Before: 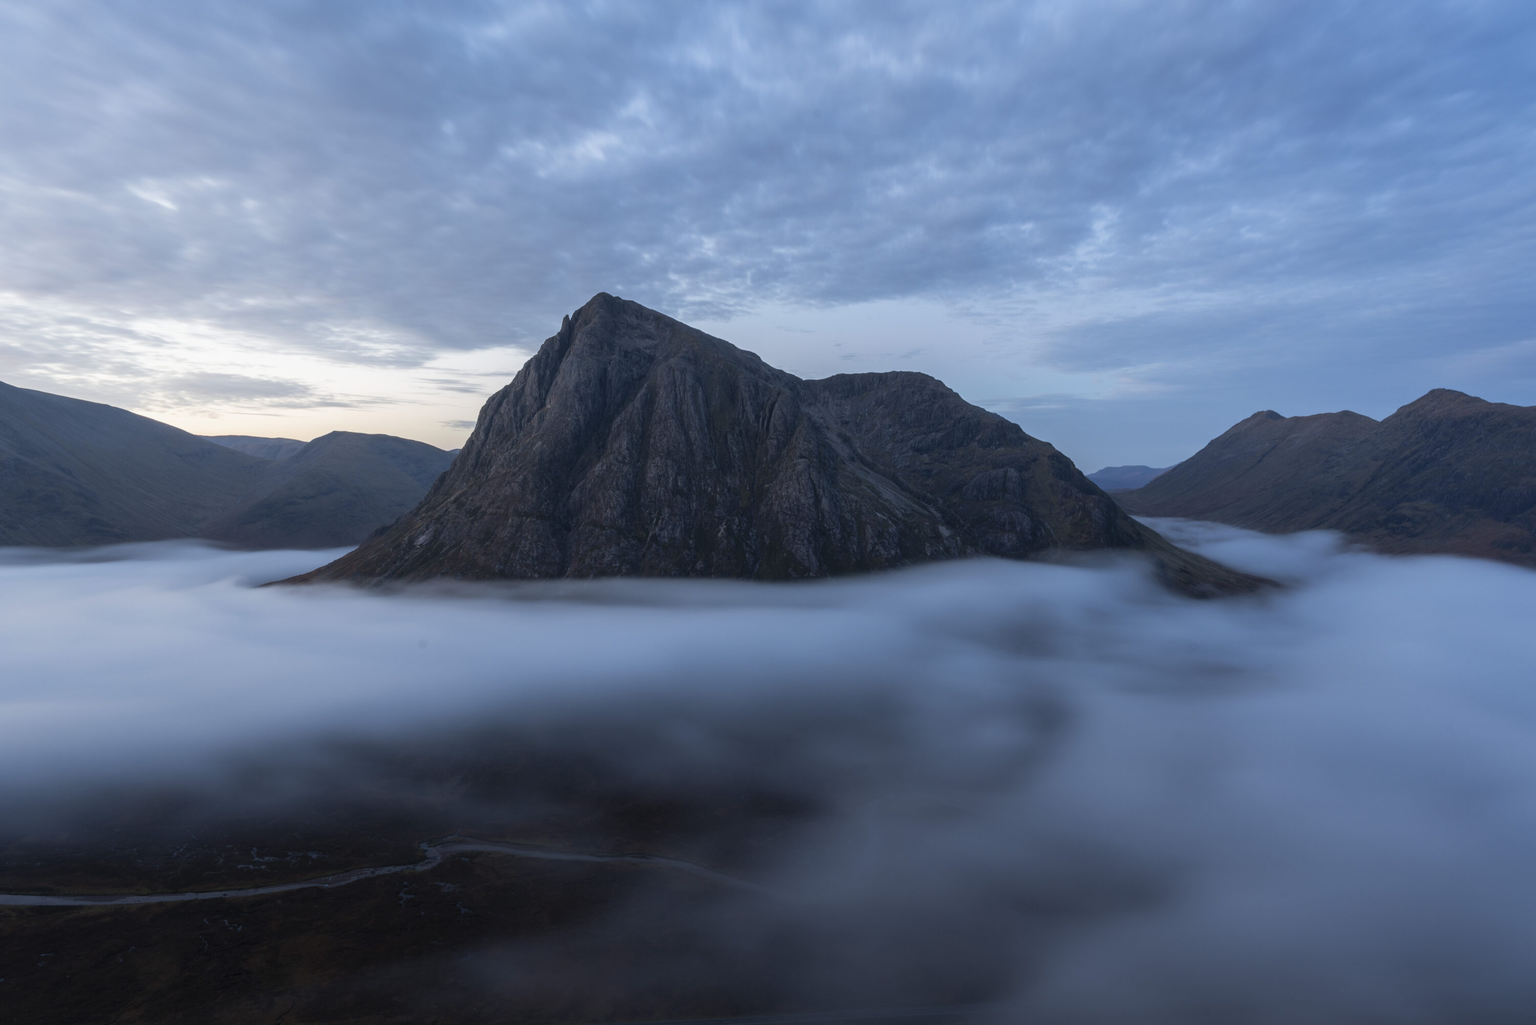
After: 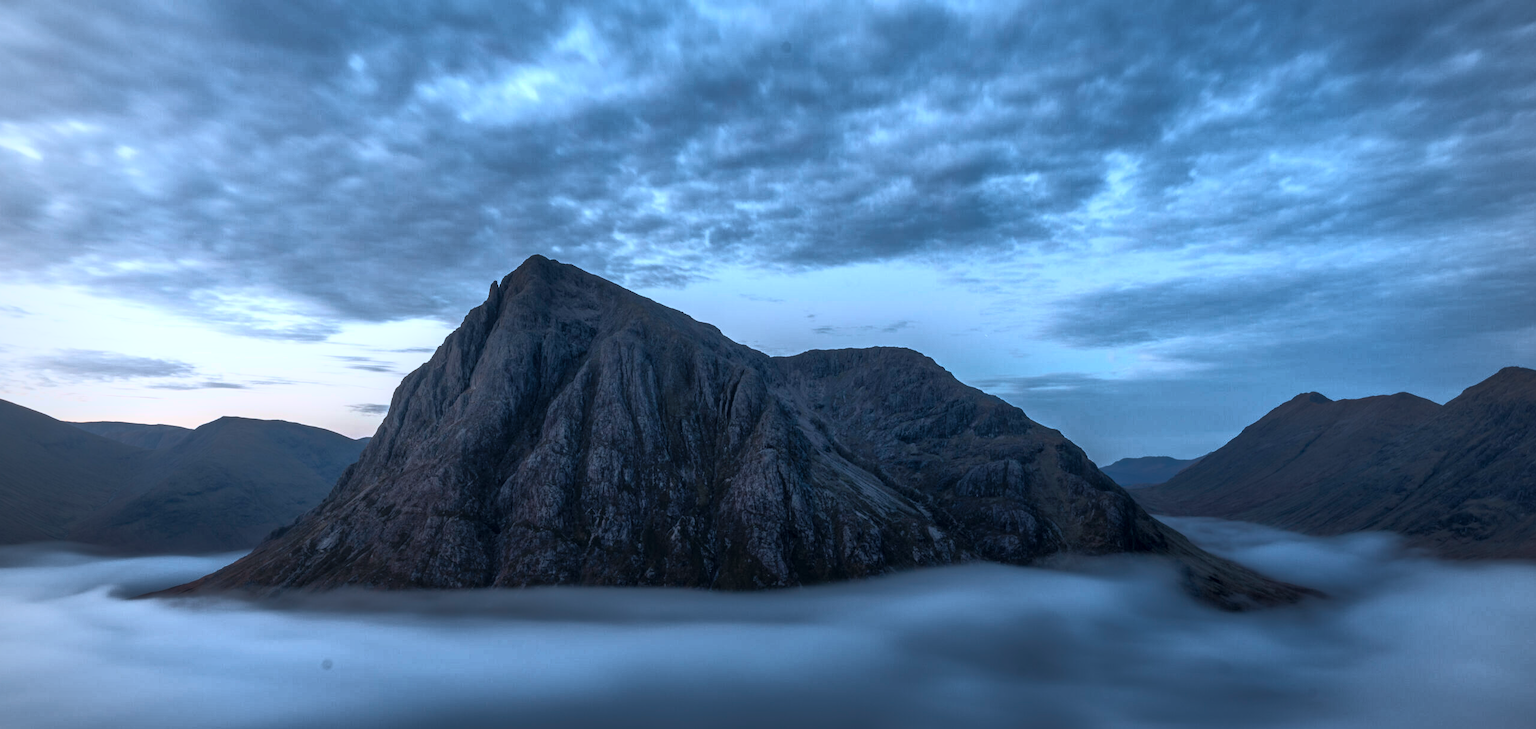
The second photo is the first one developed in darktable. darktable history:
color balance rgb: perceptual saturation grading › global saturation 17.496%, perceptual brilliance grading › highlights 1.411%, perceptual brilliance grading › mid-tones -49.412%, perceptual brilliance grading › shadows -50.254%
crop and rotate: left 9.285%, top 7.227%, right 4.885%, bottom 31.693%
local contrast: on, module defaults
tone equalizer: edges refinement/feathering 500, mask exposure compensation -1.57 EV, preserve details no
shadows and highlights: on, module defaults
tone curve: curves: ch0 [(0, 0) (0.003, 0.01) (0.011, 0.017) (0.025, 0.035) (0.044, 0.068) (0.069, 0.109) (0.1, 0.144) (0.136, 0.185) (0.177, 0.231) (0.224, 0.279) (0.277, 0.346) (0.335, 0.42) (0.399, 0.5) (0.468, 0.603) (0.543, 0.712) (0.623, 0.808) (0.709, 0.883) (0.801, 0.957) (0.898, 0.993) (1, 1)], color space Lab, independent channels, preserve colors none
vignetting: fall-off radius 61.1%, center (-0.01, 0)
color correction: highlights a* -2.4, highlights b* -18.46
